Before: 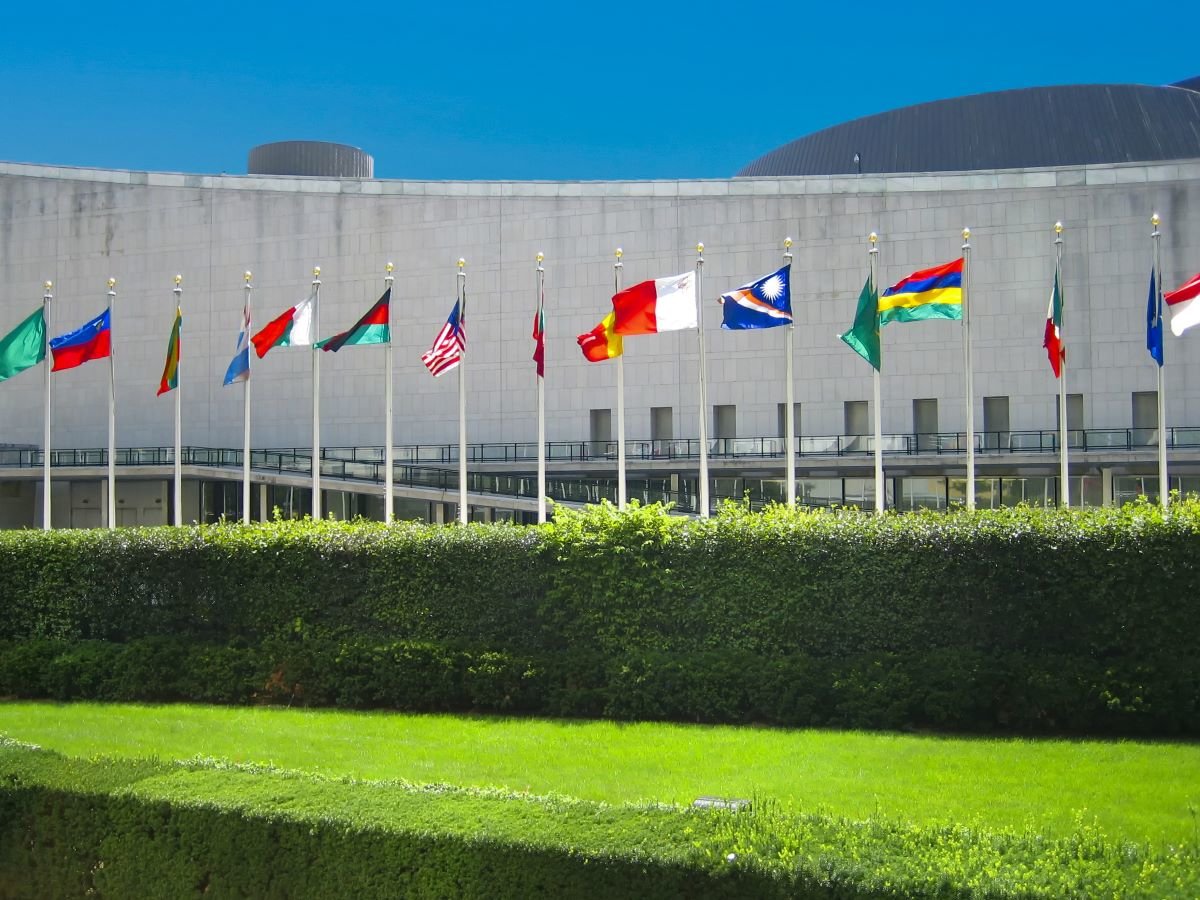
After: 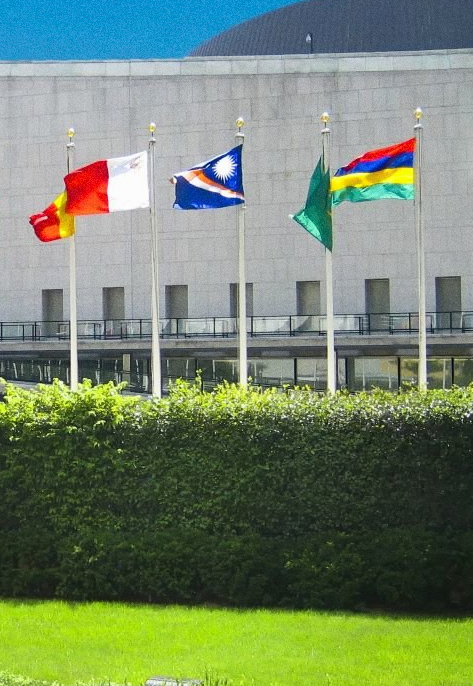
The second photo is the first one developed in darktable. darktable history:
grain: on, module defaults
local contrast: mode bilateral grid, contrast 100, coarseness 100, detail 94%, midtone range 0.2
crop: left 45.721%, top 13.393%, right 14.118%, bottom 10.01%
contrast brightness saturation: contrast 0.1, brightness 0.02, saturation 0.02
